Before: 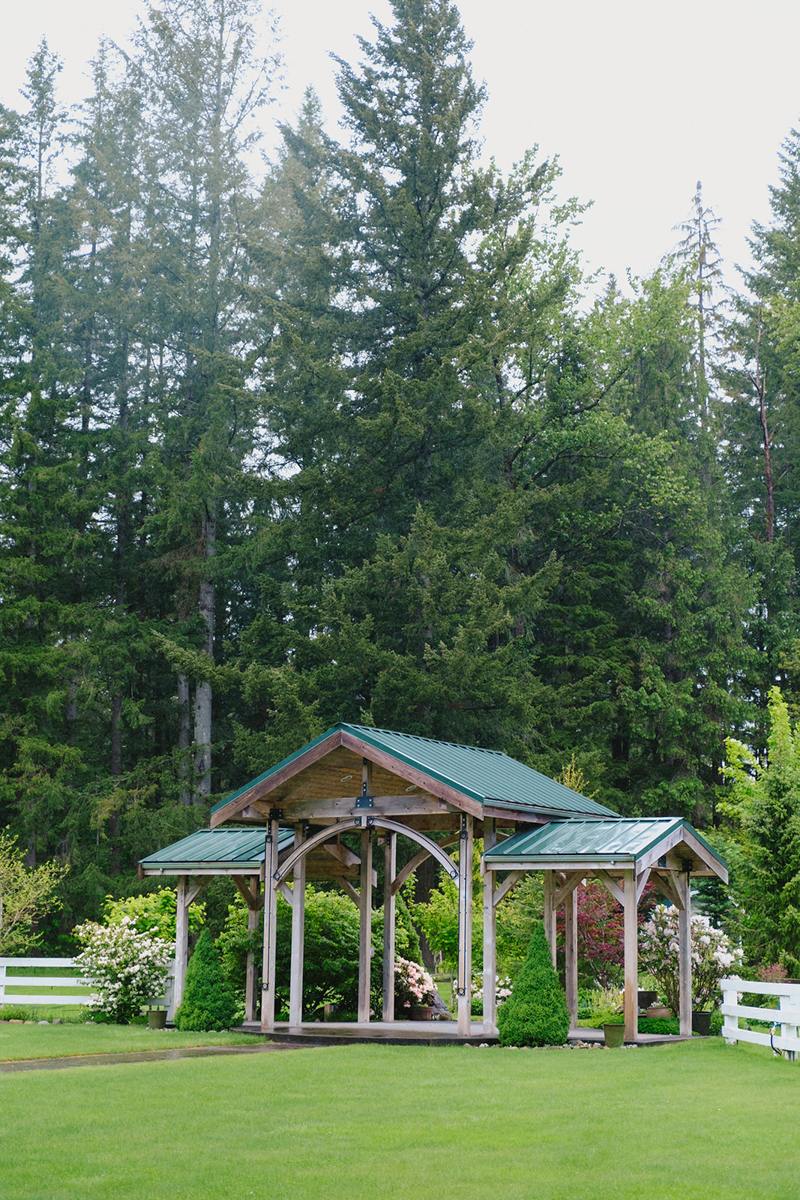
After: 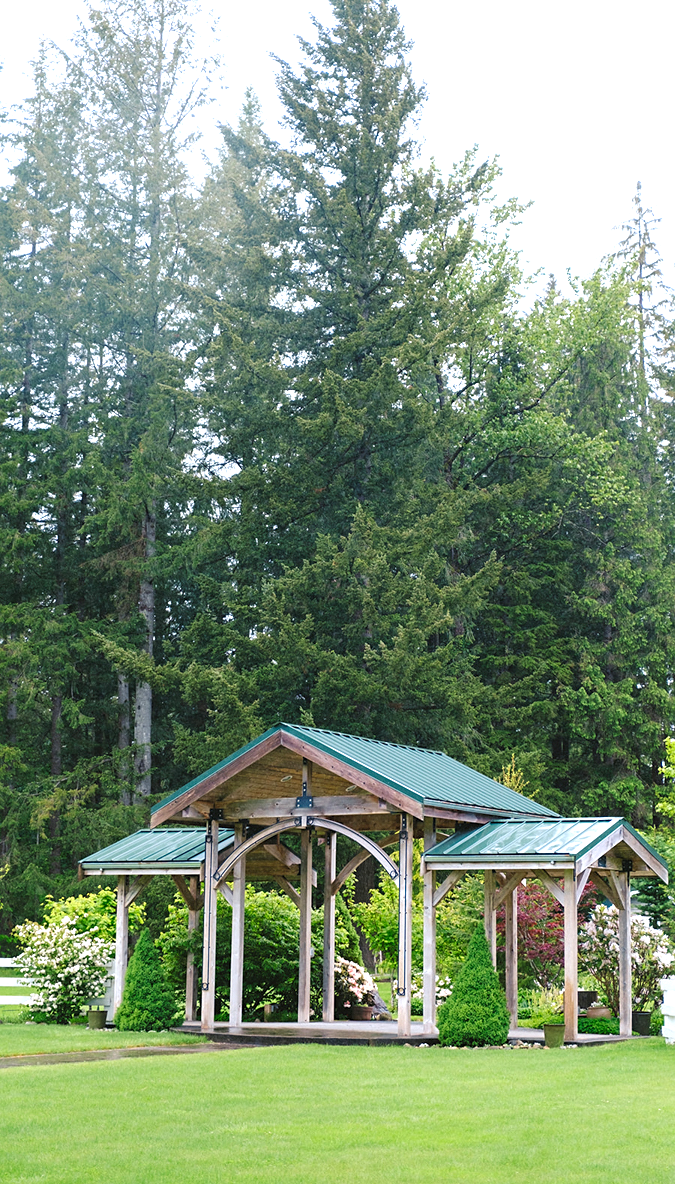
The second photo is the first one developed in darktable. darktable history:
exposure: exposure 0.6 EV, compensate highlight preservation false
crop: left 7.598%, right 7.873%
sharpen: amount 0.2
